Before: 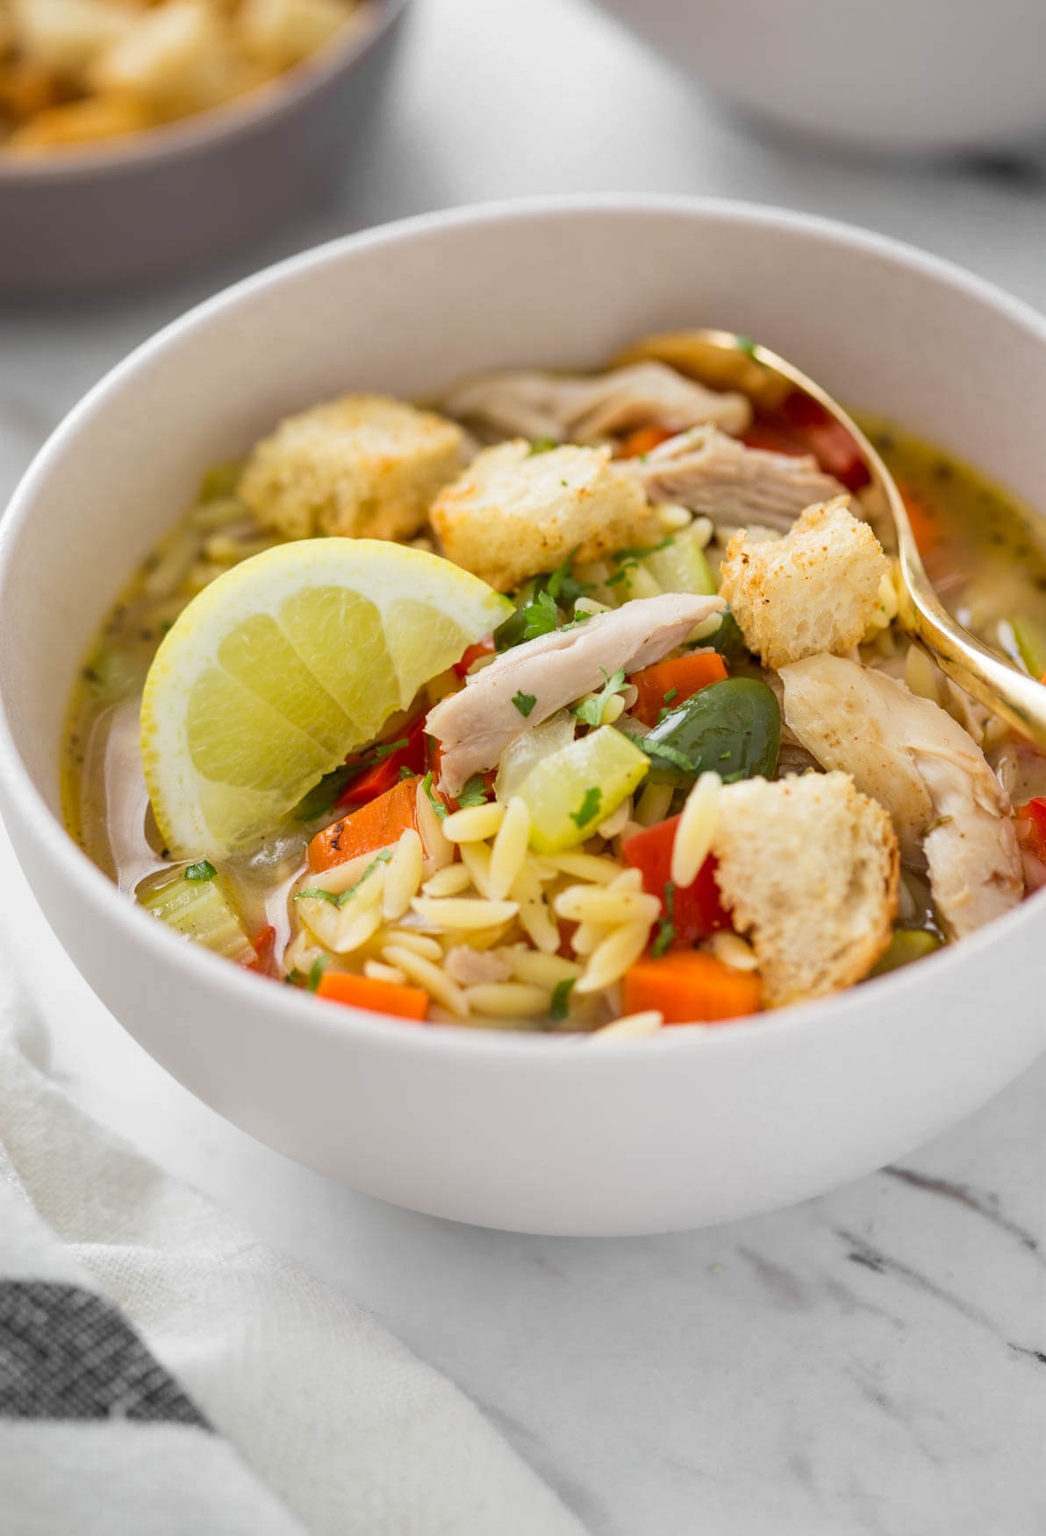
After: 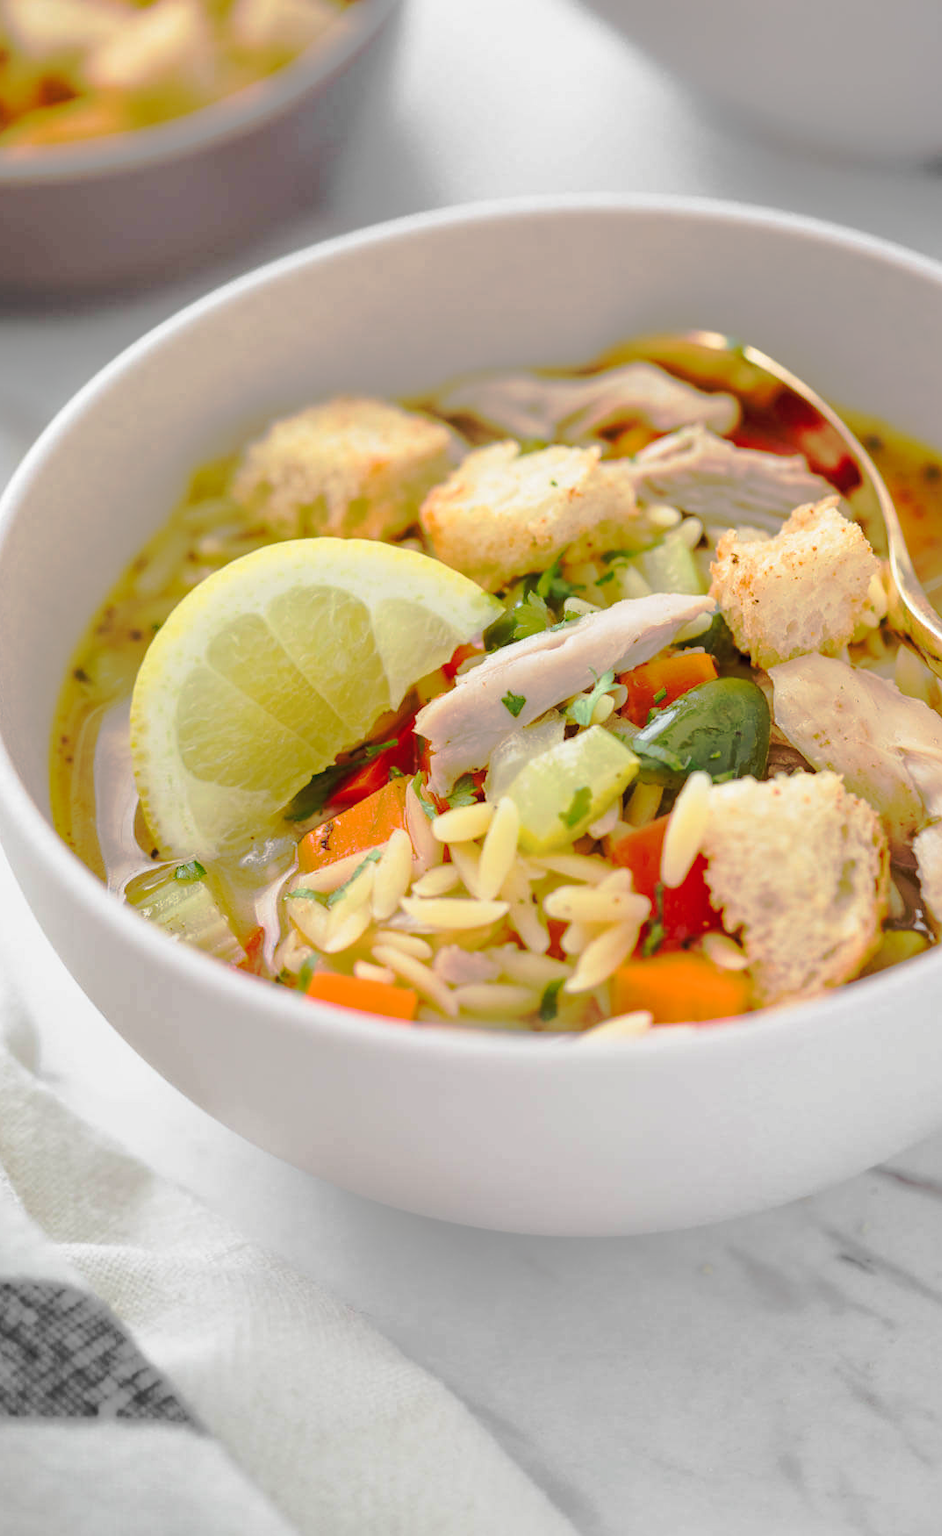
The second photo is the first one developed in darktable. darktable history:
crop and rotate: left 1.088%, right 8.807%
contrast brightness saturation: contrast 0.05, brightness 0.06, saturation 0.01
tone curve: curves: ch0 [(0, 0) (0.003, 0.005) (0.011, 0.012) (0.025, 0.026) (0.044, 0.046) (0.069, 0.071) (0.1, 0.098) (0.136, 0.135) (0.177, 0.178) (0.224, 0.217) (0.277, 0.274) (0.335, 0.335) (0.399, 0.442) (0.468, 0.543) (0.543, 0.6) (0.623, 0.628) (0.709, 0.679) (0.801, 0.782) (0.898, 0.904) (1, 1)], preserve colors none
